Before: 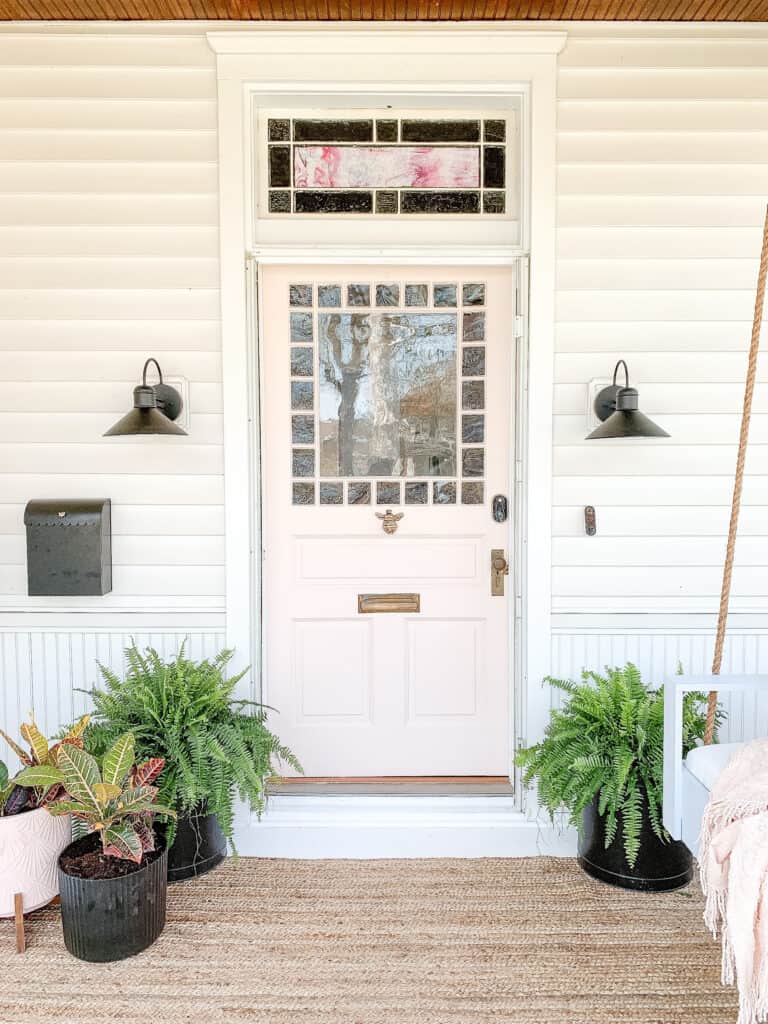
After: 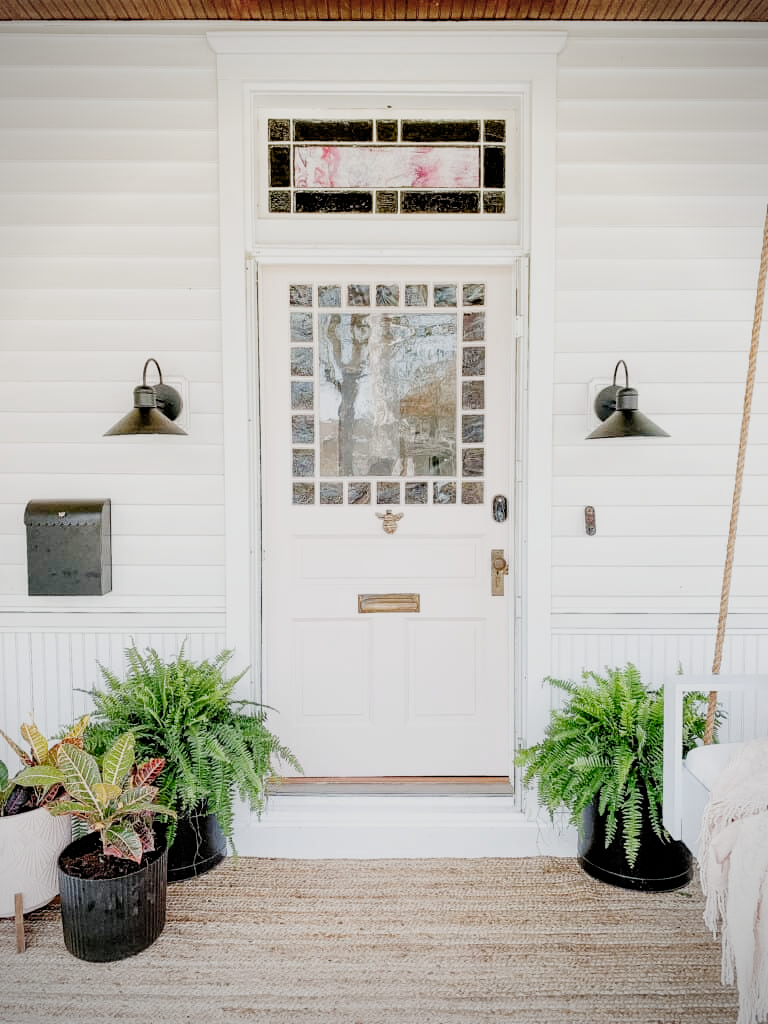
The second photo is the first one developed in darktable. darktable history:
filmic rgb: black relative exposure -5.08 EV, white relative exposure 3.99 EV, hardness 2.9, contrast 1.191, preserve chrominance no, color science v4 (2020)
tone equalizer: luminance estimator HSV value / RGB max
vignetting: unbound false
